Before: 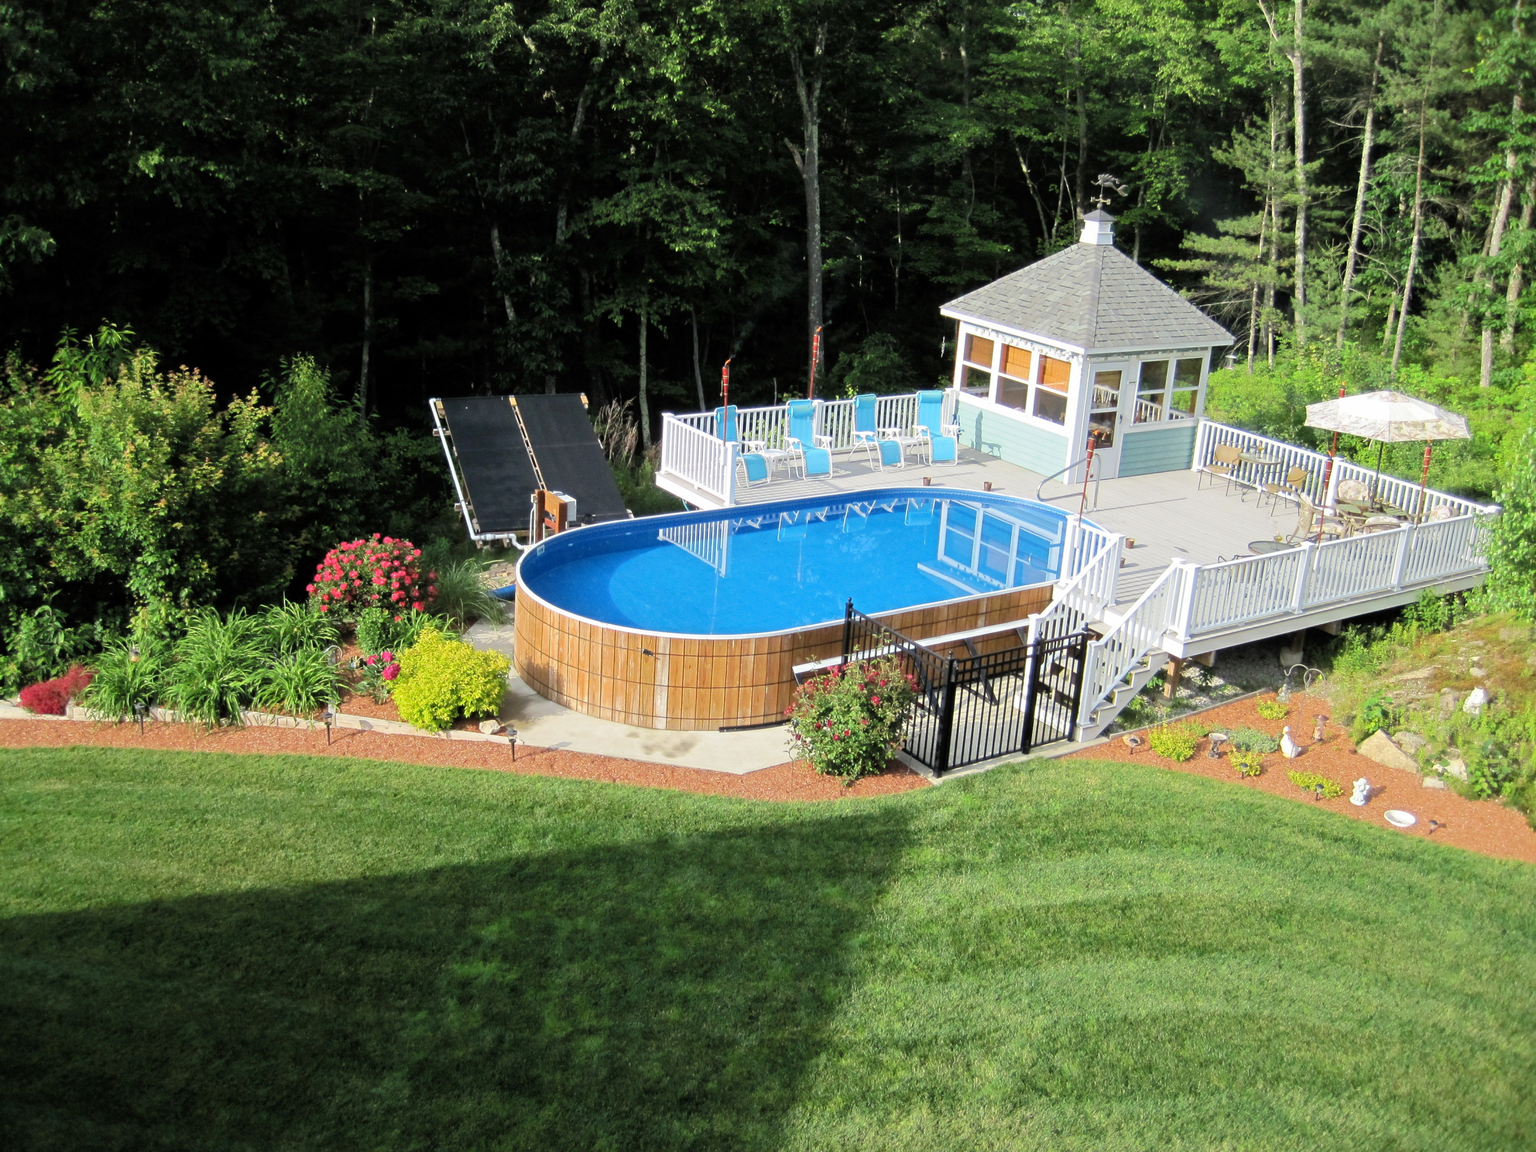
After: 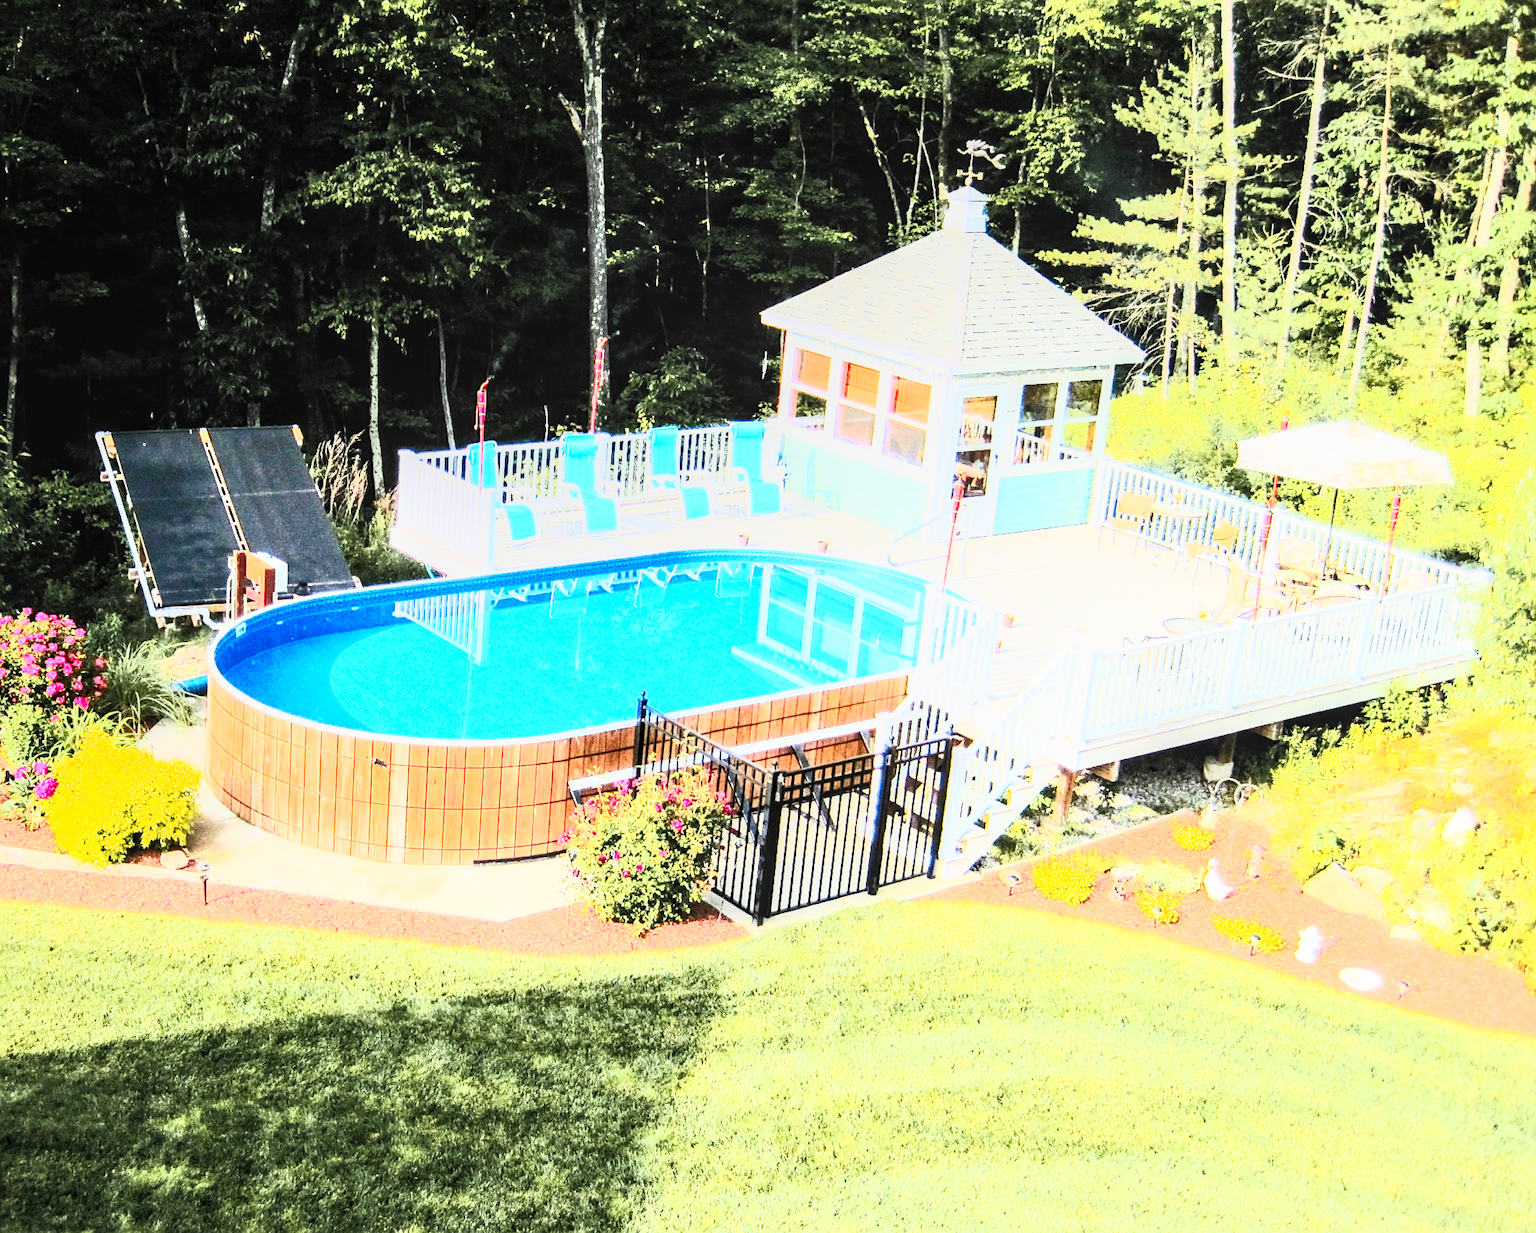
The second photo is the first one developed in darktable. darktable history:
crop: left 23.195%, top 5.826%, bottom 11.891%
tone equalizer: edges refinement/feathering 500, mask exposure compensation -1.57 EV, preserve details no
color zones: curves: ch1 [(0.263, 0.53) (0.376, 0.287) (0.487, 0.512) (0.748, 0.547) (1, 0.513)]; ch2 [(0.262, 0.45) (0.751, 0.477)]
contrast brightness saturation: contrast 0.846, brightness 0.593, saturation 0.608
local contrast: detail 130%
exposure: black level correction 0, exposure 1.107 EV, compensate highlight preservation false
filmic rgb: black relative exposure -7.09 EV, white relative exposure 5.36 EV, hardness 3.03
sharpen: on, module defaults
